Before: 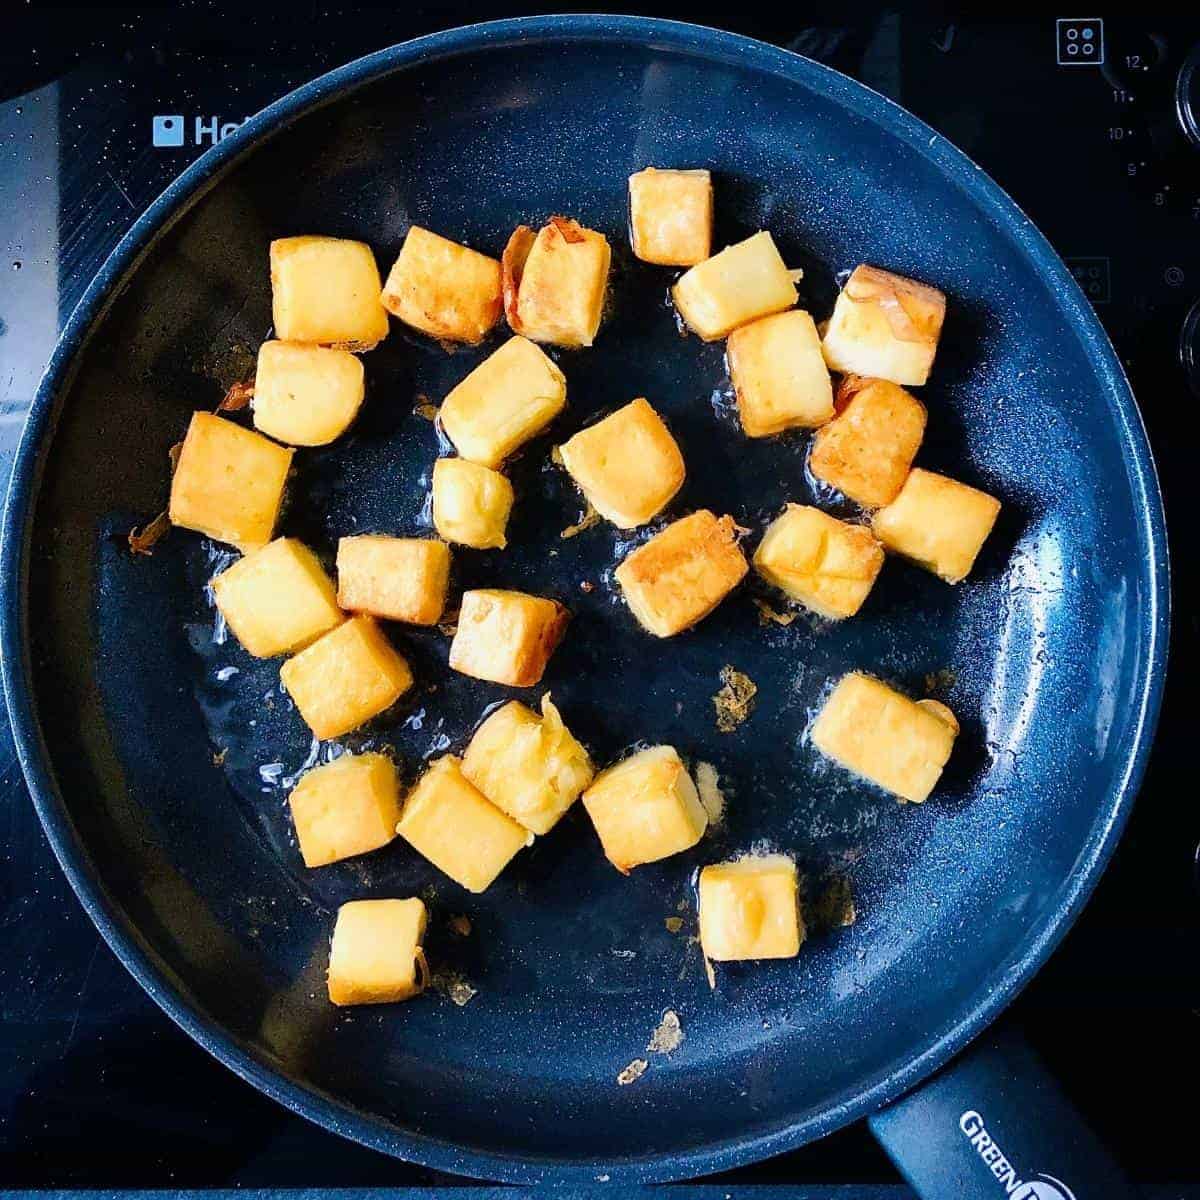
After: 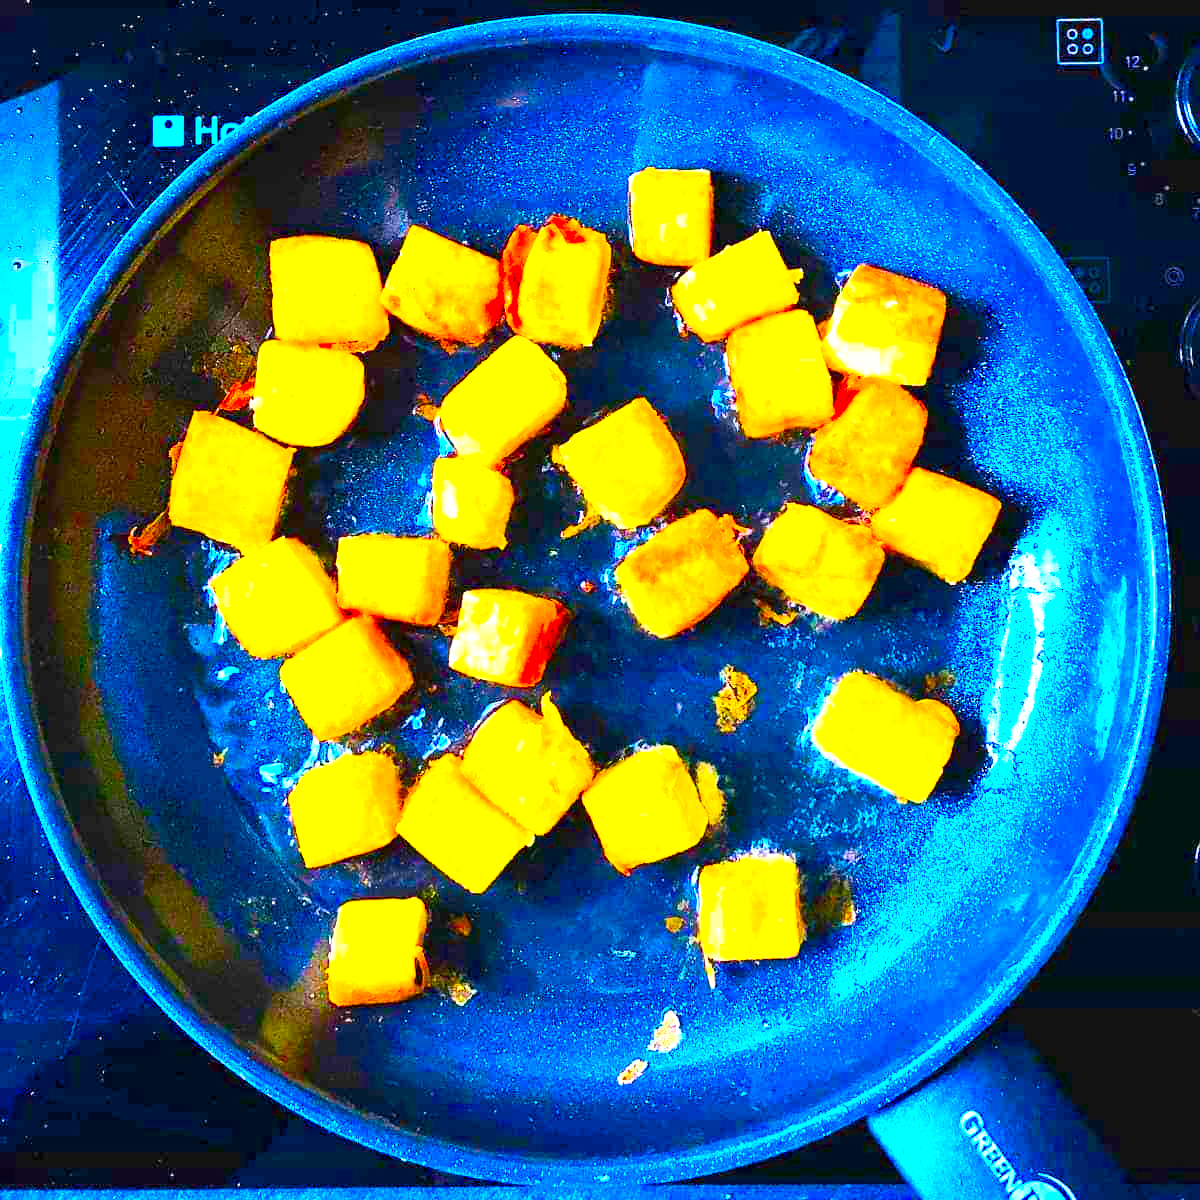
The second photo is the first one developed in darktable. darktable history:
color balance rgb: perceptual saturation grading › global saturation 100%
exposure: black level correction 0, exposure 1.45 EV, compensate exposure bias true, compensate highlight preservation false
contrast brightness saturation: contrast 0.2, brightness 0.2, saturation 0.8
